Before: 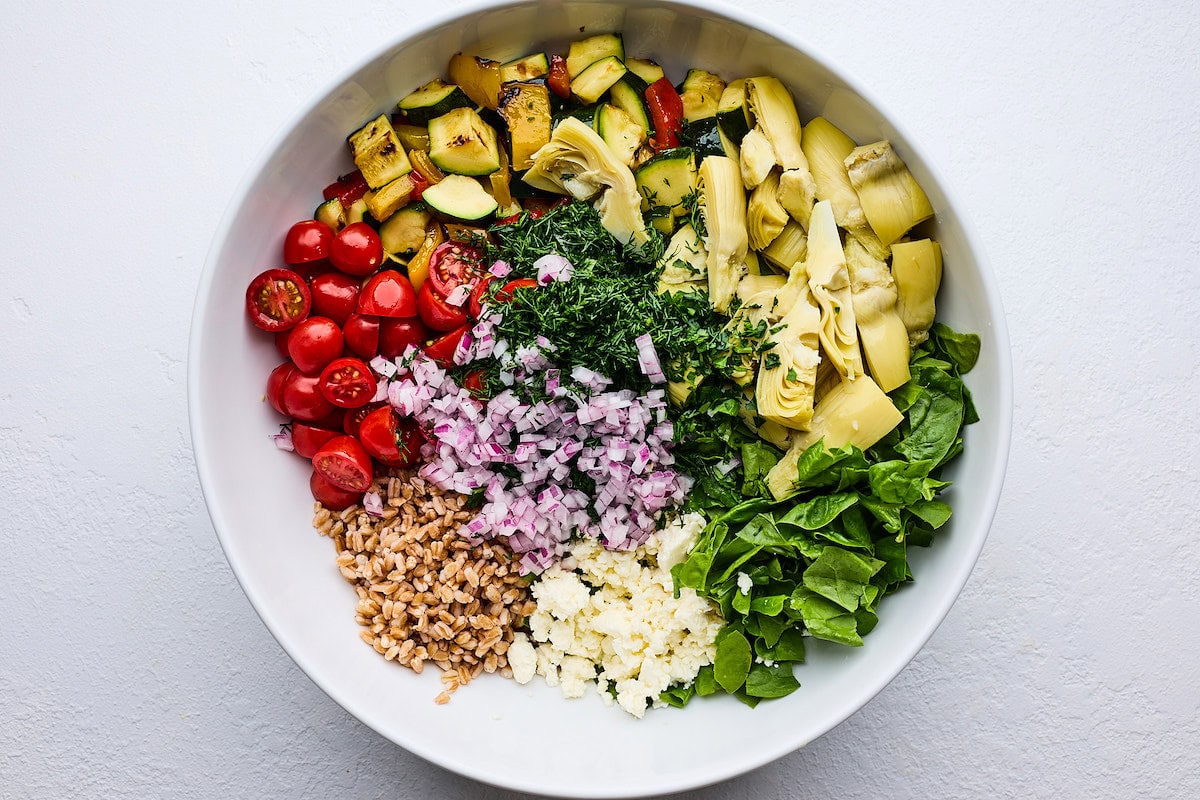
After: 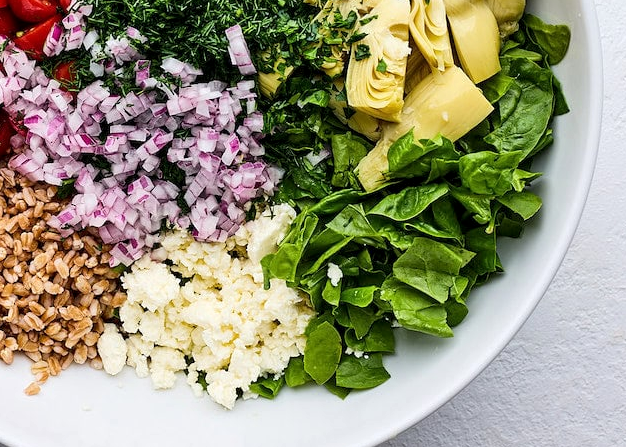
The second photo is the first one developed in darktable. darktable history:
local contrast: highlights 105%, shadows 102%, detail 120%, midtone range 0.2
crop: left 34.207%, top 38.668%, right 13.595%, bottom 5.429%
